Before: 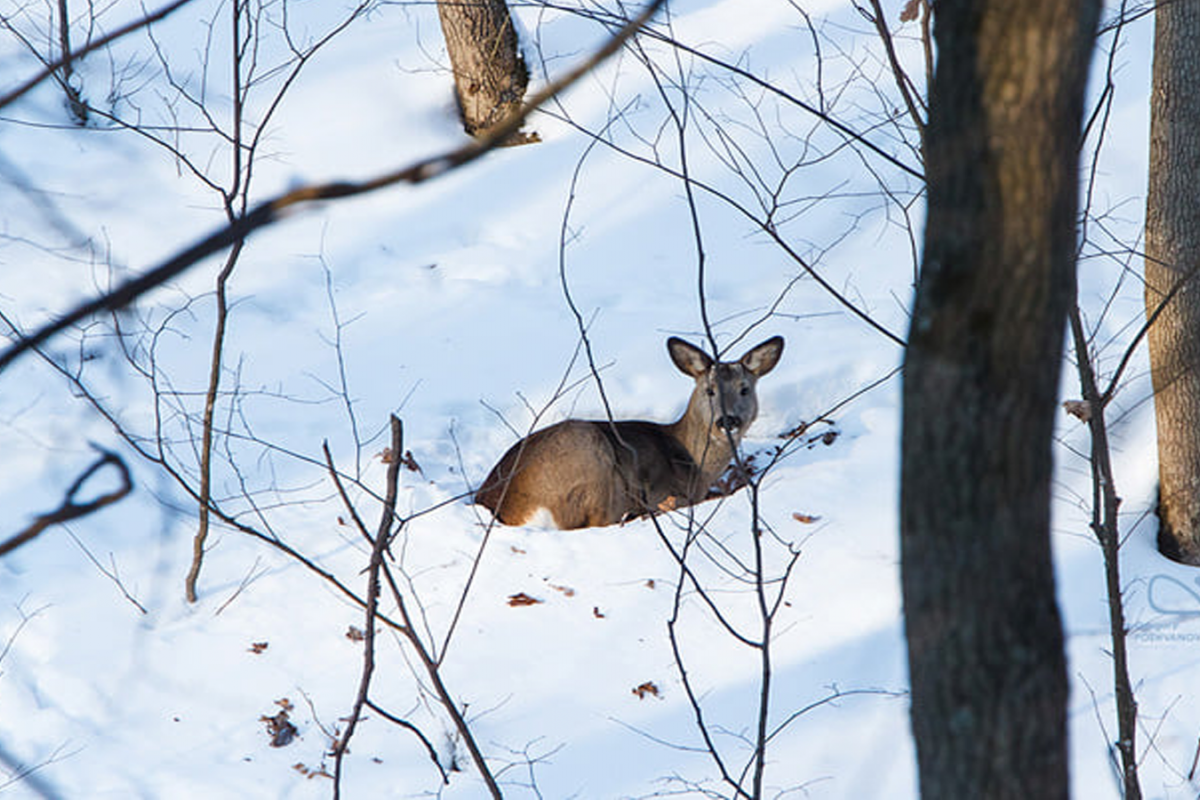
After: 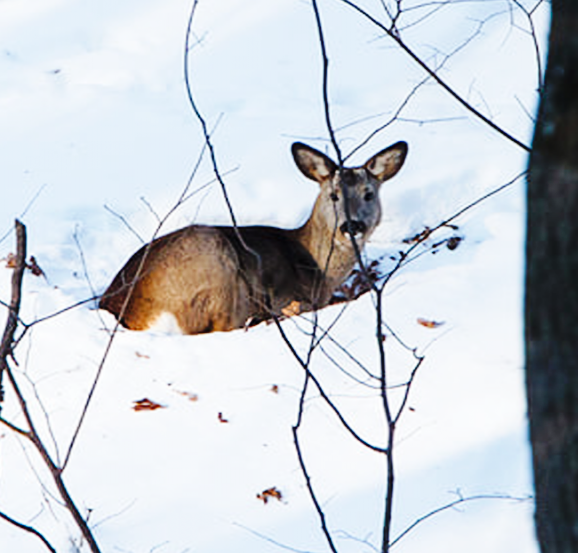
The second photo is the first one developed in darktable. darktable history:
crop: left 31.401%, top 24.399%, right 20.426%, bottom 6.439%
base curve: curves: ch0 [(0, 0) (0.036, 0.025) (0.121, 0.166) (0.206, 0.329) (0.605, 0.79) (1, 1)], preserve colors none
